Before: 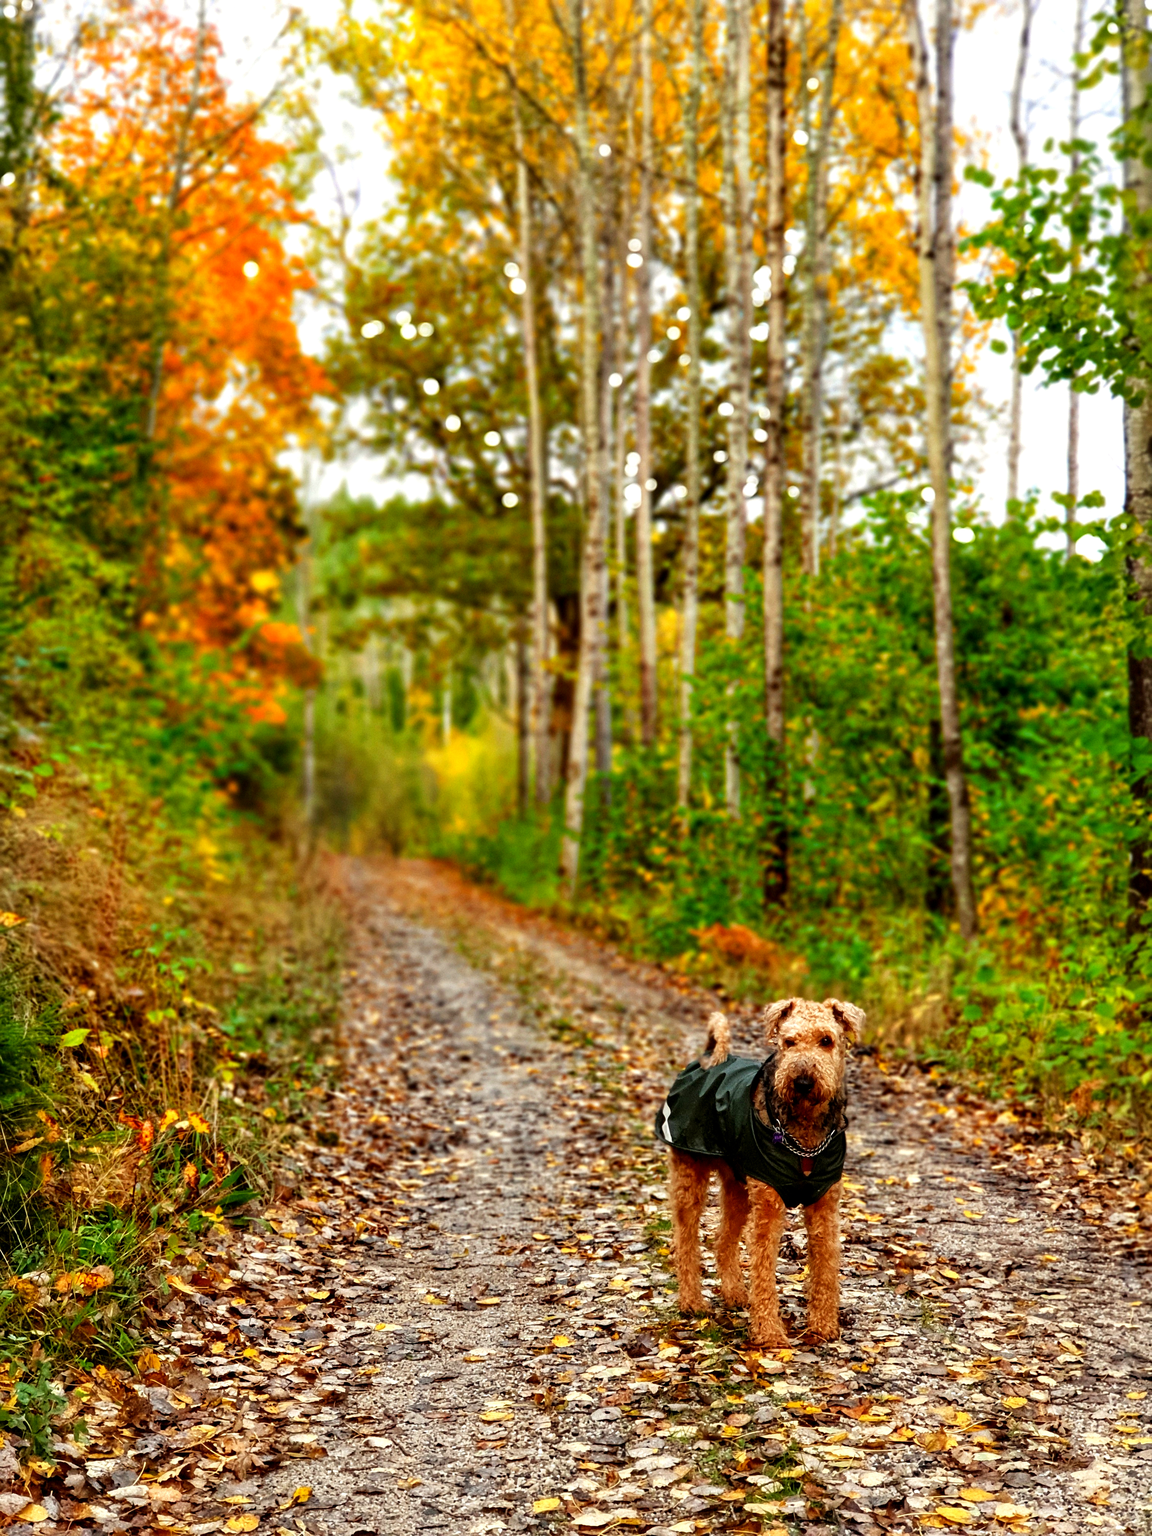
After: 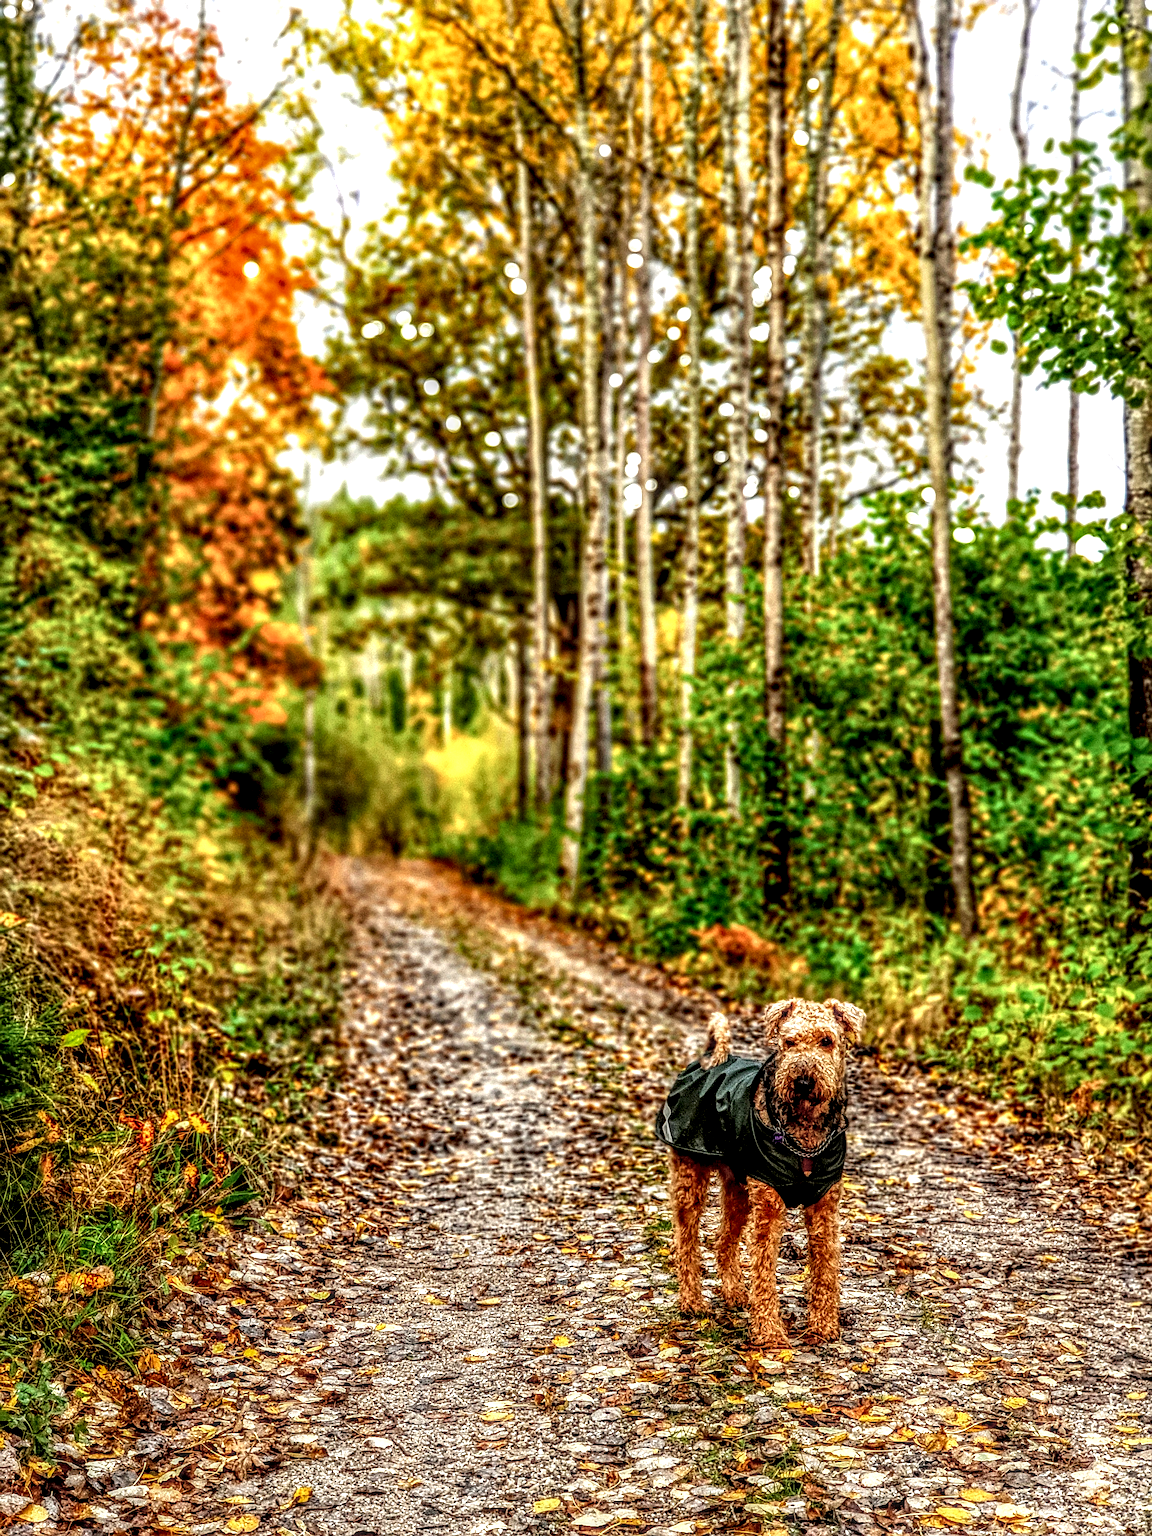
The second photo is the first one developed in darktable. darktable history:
sharpen: on, module defaults
local contrast: highlights 0%, shadows 0%, detail 300%, midtone range 0.3
